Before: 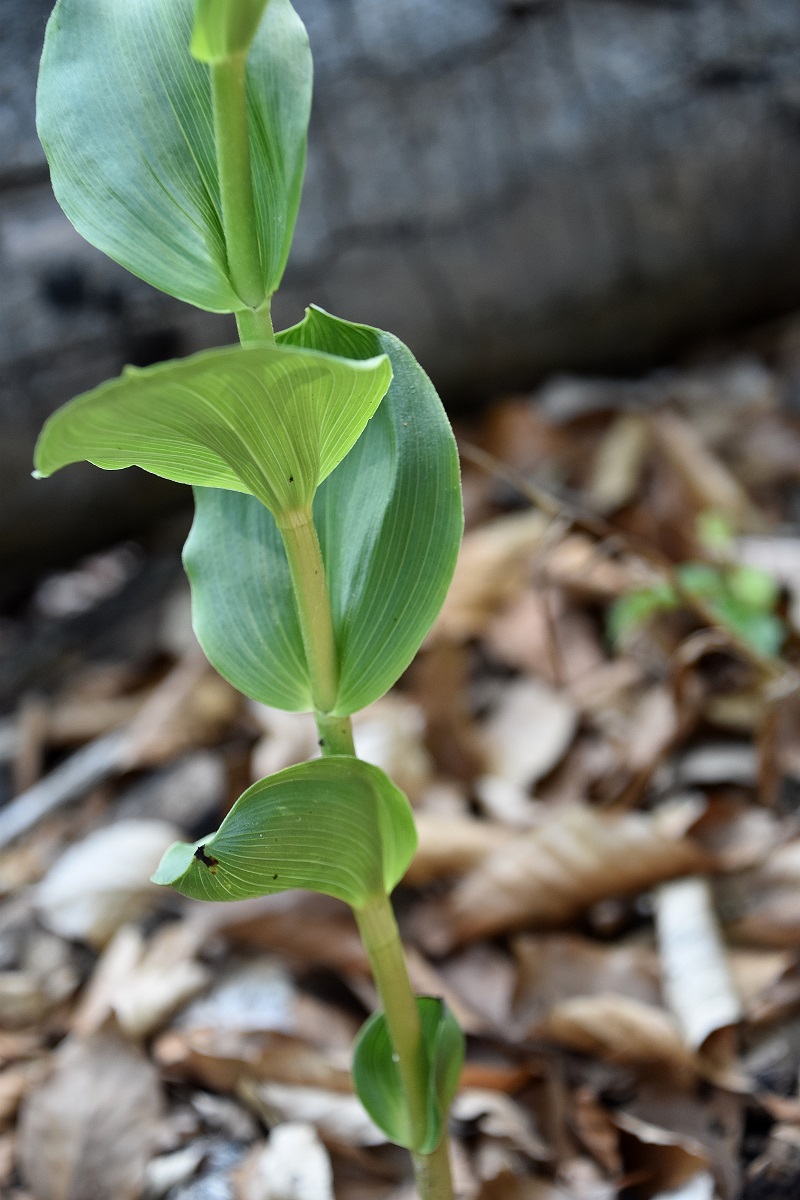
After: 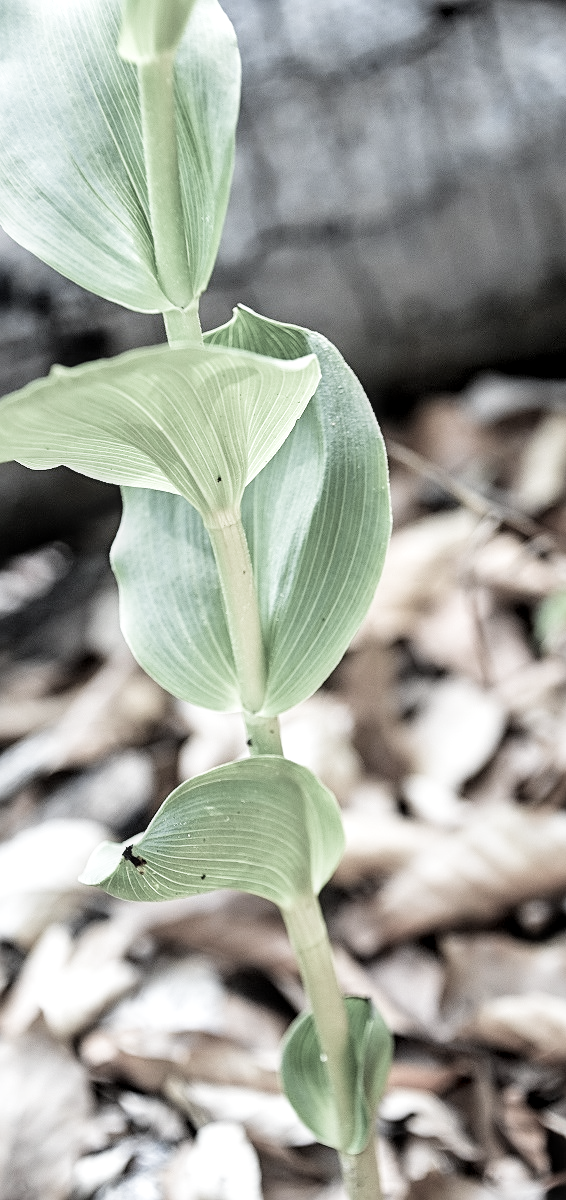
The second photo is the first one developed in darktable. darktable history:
local contrast: detail 130%
crop and rotate: left 9.045%, right 20.201%
filmic rgb: black relative exposure -7.65 EV, white relative exposure 3.95 EV, hardness 4.02, contrast 1.099, highlights saturation mix -28.85%, color science v4 (2020)
tone equalizer: on, module defaults
sharpen: radius 2.511, amount 0.337
exposure: black level correction 0, exposure 1.39 EV, compensate exposure bias true, compensate highlight preservation false
